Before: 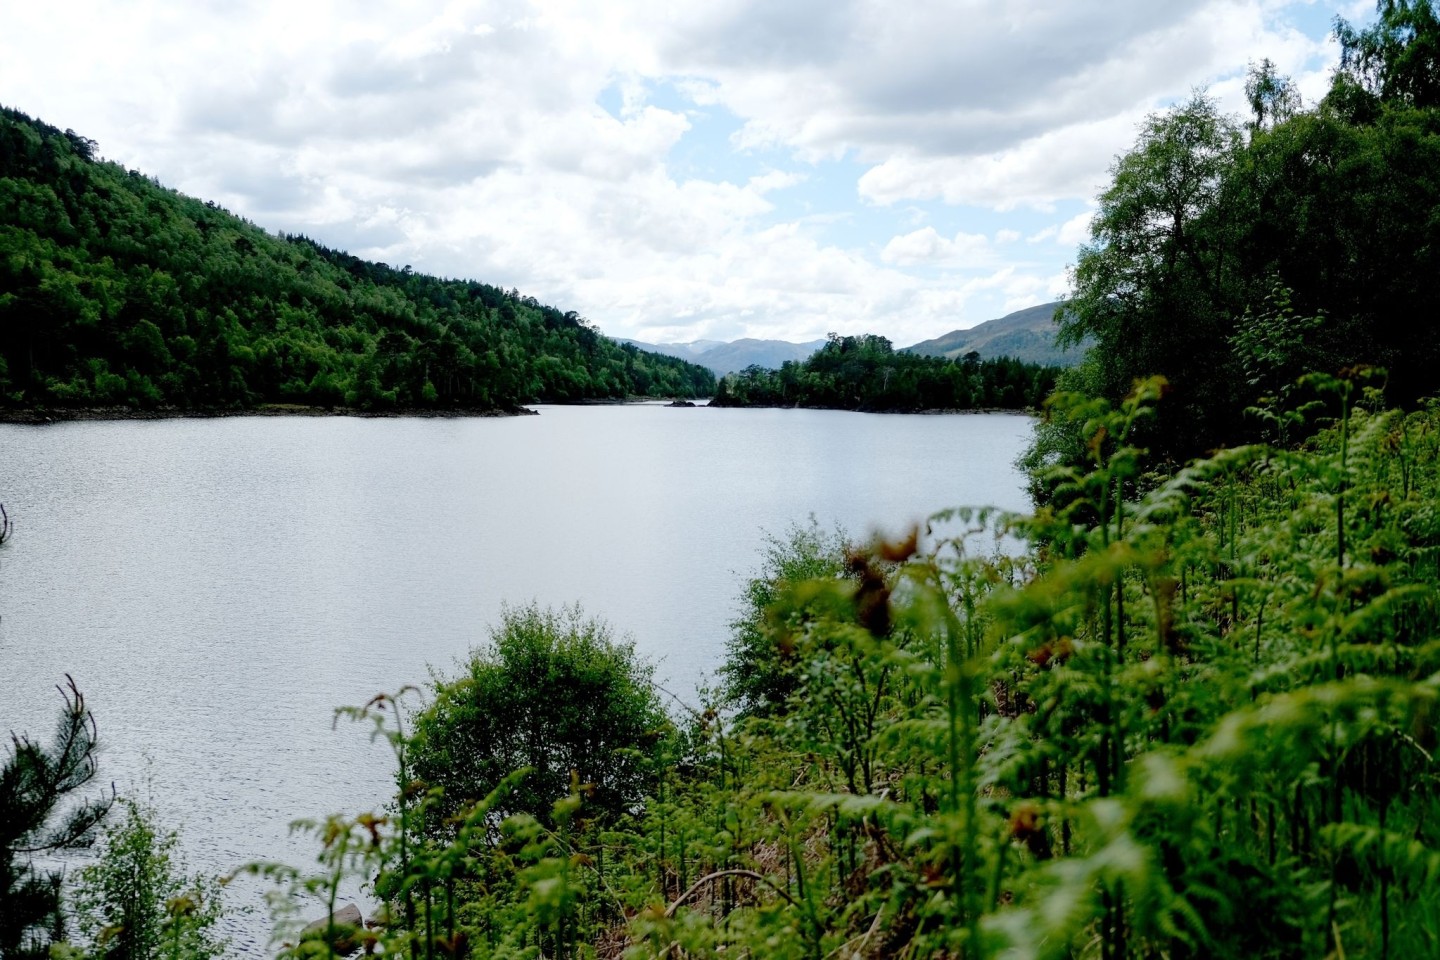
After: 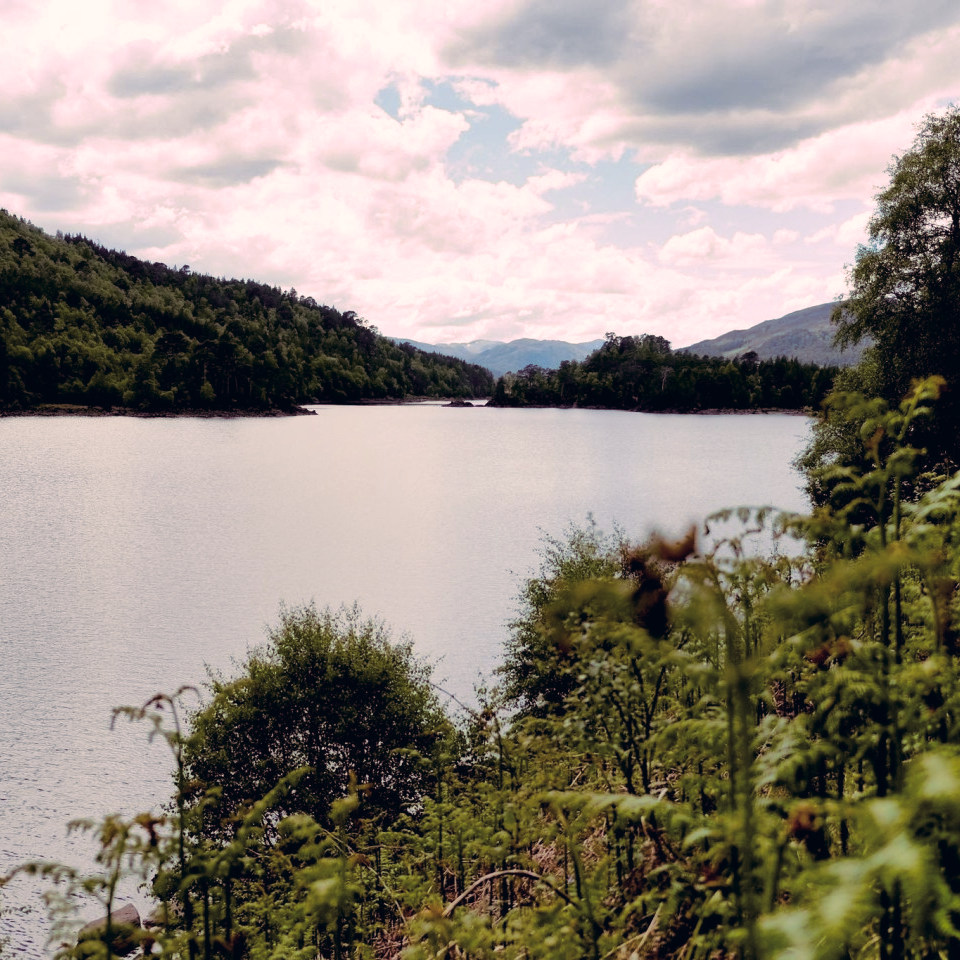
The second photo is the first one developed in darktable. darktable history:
split-toning: highlights › hue 298.8°, highlights › saturation 0.73, compress 41.76%
color balance rgb: perceptual saturation grading › global saturation 20%, perceptual saturation grading › highlights -25%, perceptual saturation grading › shadows 25%
crop and rotate: left 15.446%, right 17.836%
shadows and highlights: low approximation 0.01, soften with gaussian
color correction: highlights a* 10.32, highlights b* 14.66, shadows a* -9.59, shadows b* -15.02
